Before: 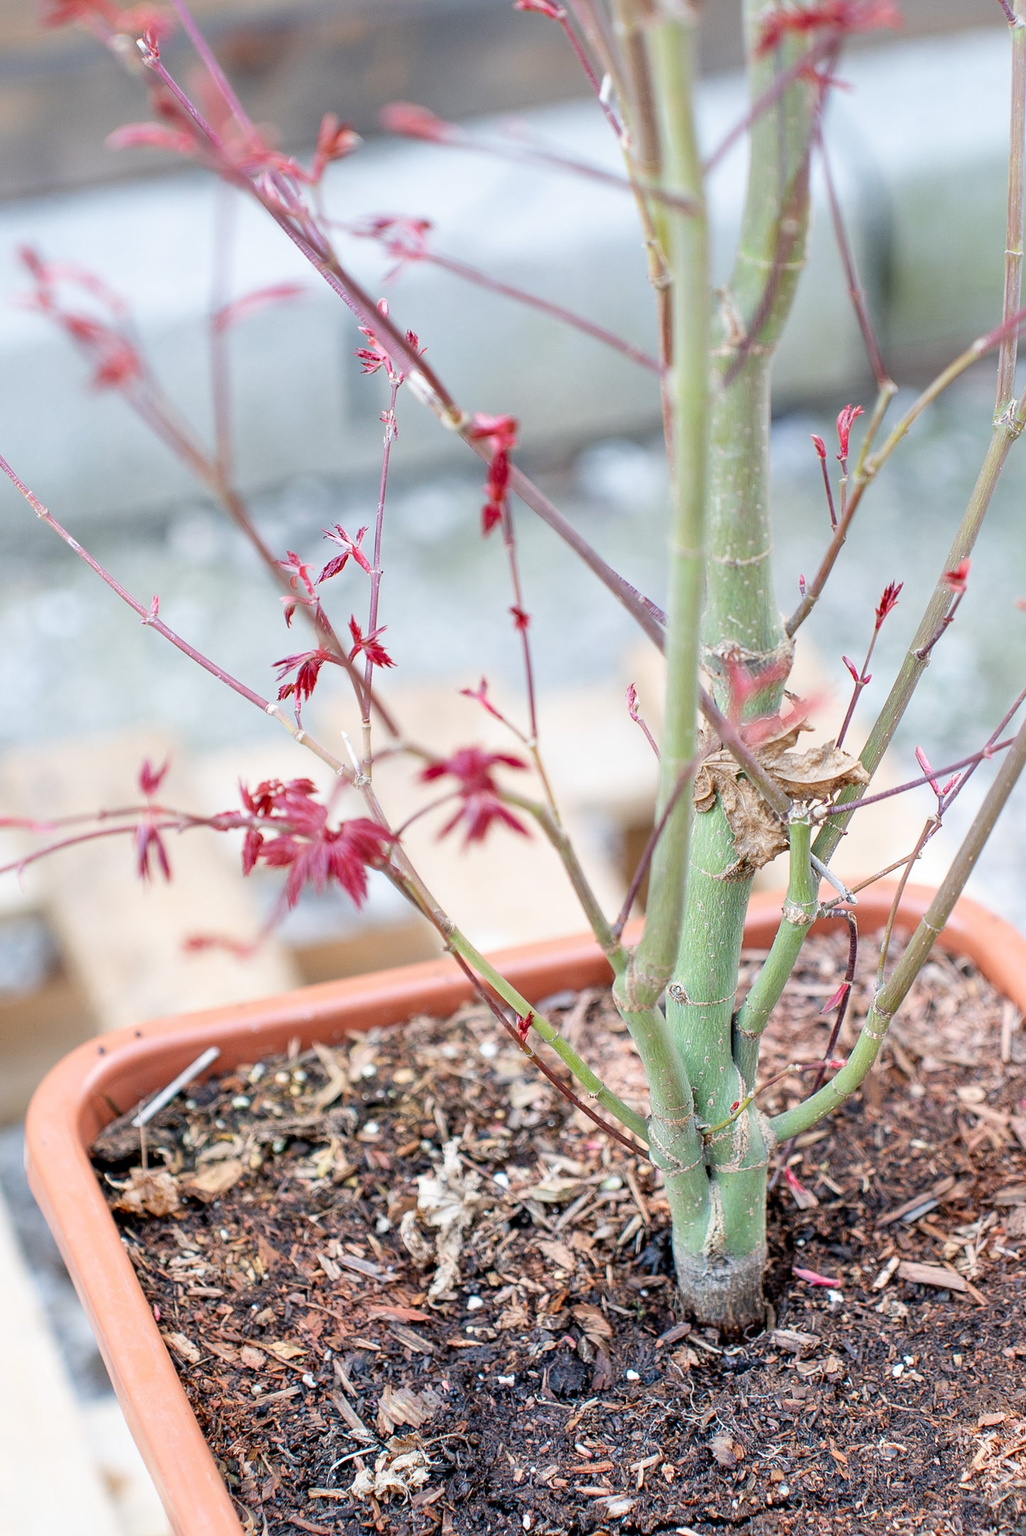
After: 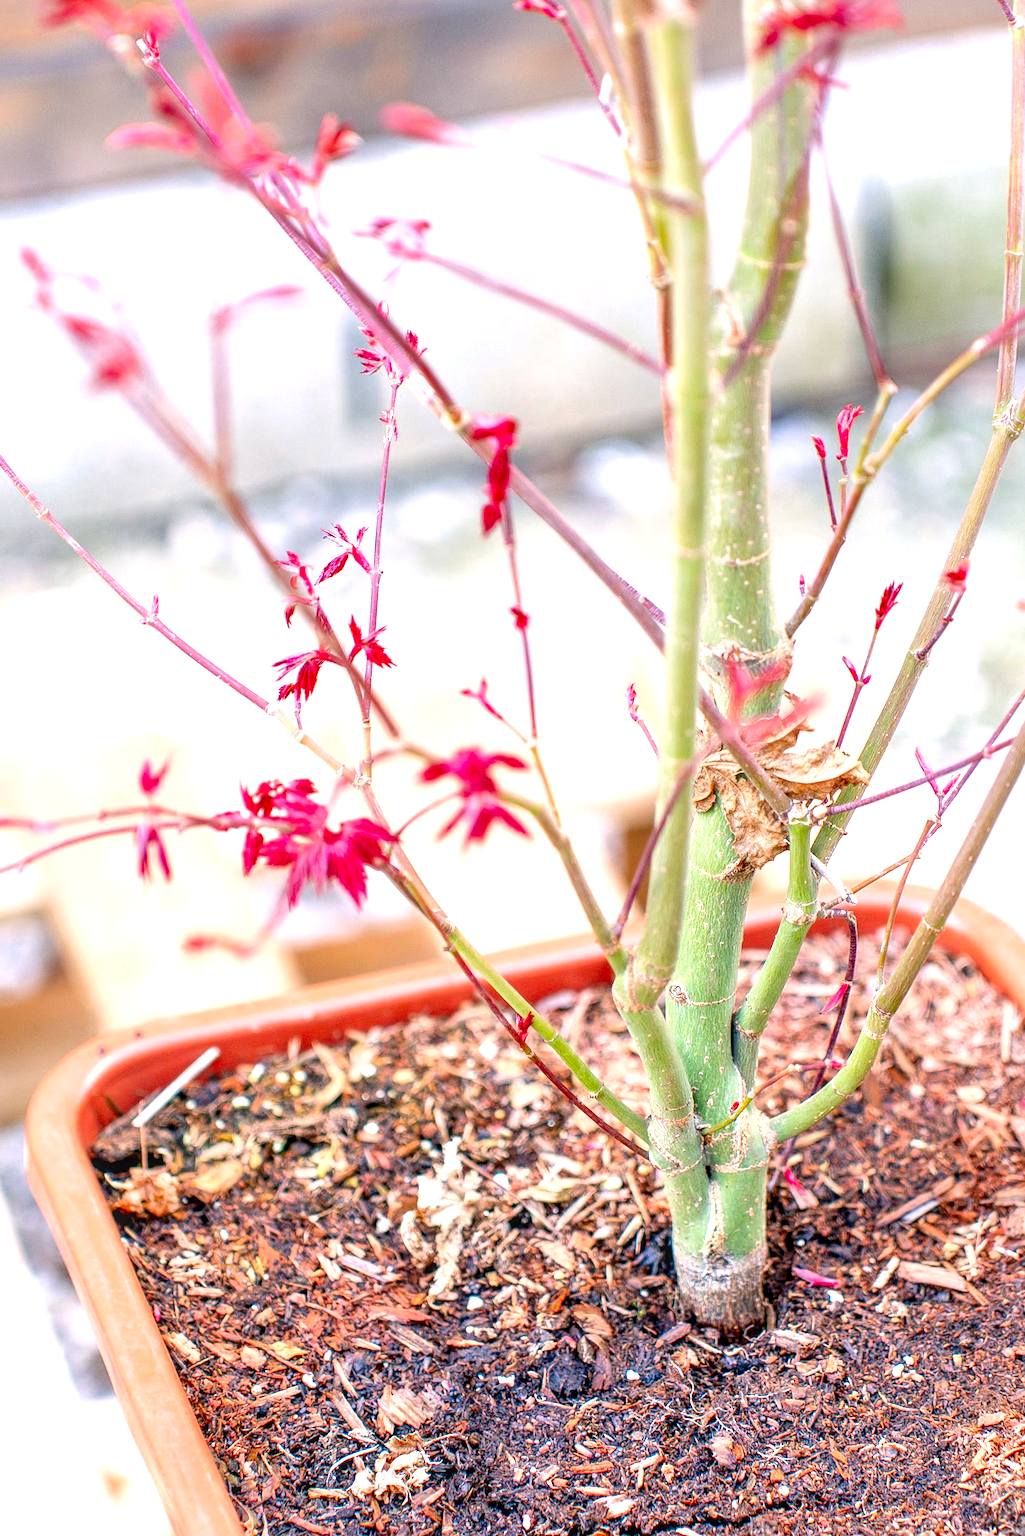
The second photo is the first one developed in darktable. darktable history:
tone equalizer: on, module defaults
color zones: curves: ch0 [(0, 0.425) (0.143, 0.422) (0.286, 0.42) (0.429, 0.419) (0.571, 0.419) (0.714, 0.42) (0.857, 0.422) (1, 0.425)]; ch1 [(0, 0.666) (0.143, 0.669) (0.286, 0.671) (0.429, 0.67) (0.571, 0.67) (0.714, 0.67) (0.857, 0.67) (1, 0.666)]
levels: levels [0, 0.435, 0.917]
local contrast: detail 130%
color correction: highlights a* 5.84, highlights b* 4.9
exposure: black level correction 0, exposure 0.498 EV, compensate highlight preservation false
